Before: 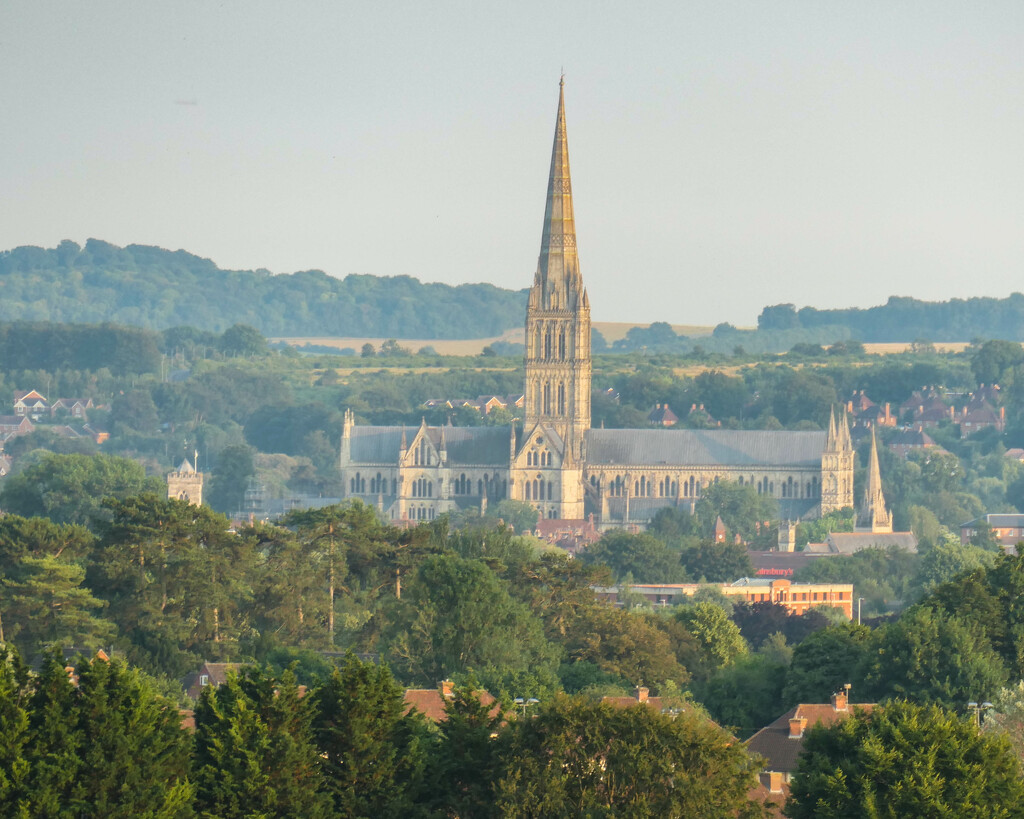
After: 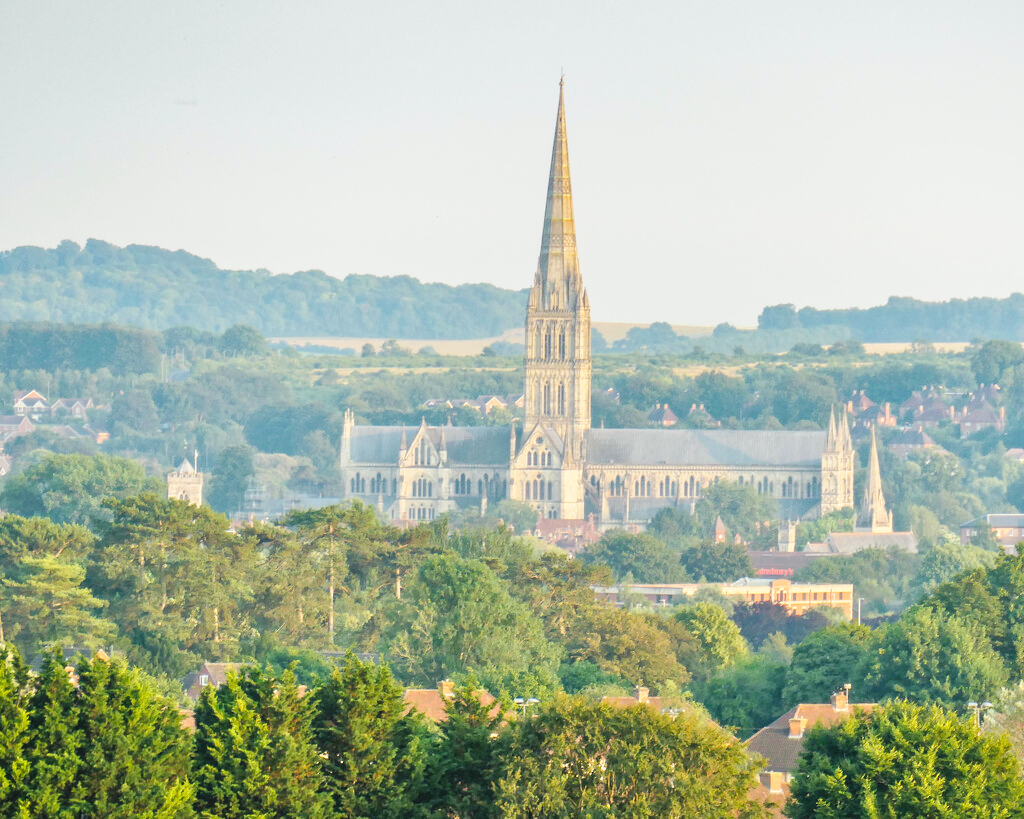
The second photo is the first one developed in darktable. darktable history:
base curve: curves: ch0 [(0, 0) (0.036, 0.025) (0.121, 0.166) (0.206, 0.329) (0.605, 0.79) (1, 1)], preserve colors none
tone equalizer: -7 EV 0.152 EV, -6 EV 0.628 EV, -5 EV 1.13 EV, -4 EV 1.34 EV, -3 EV 1.15 EV, -2 EV 0.6 EV, -1 EV 0.16 EV
color zones: mix 39.12%
